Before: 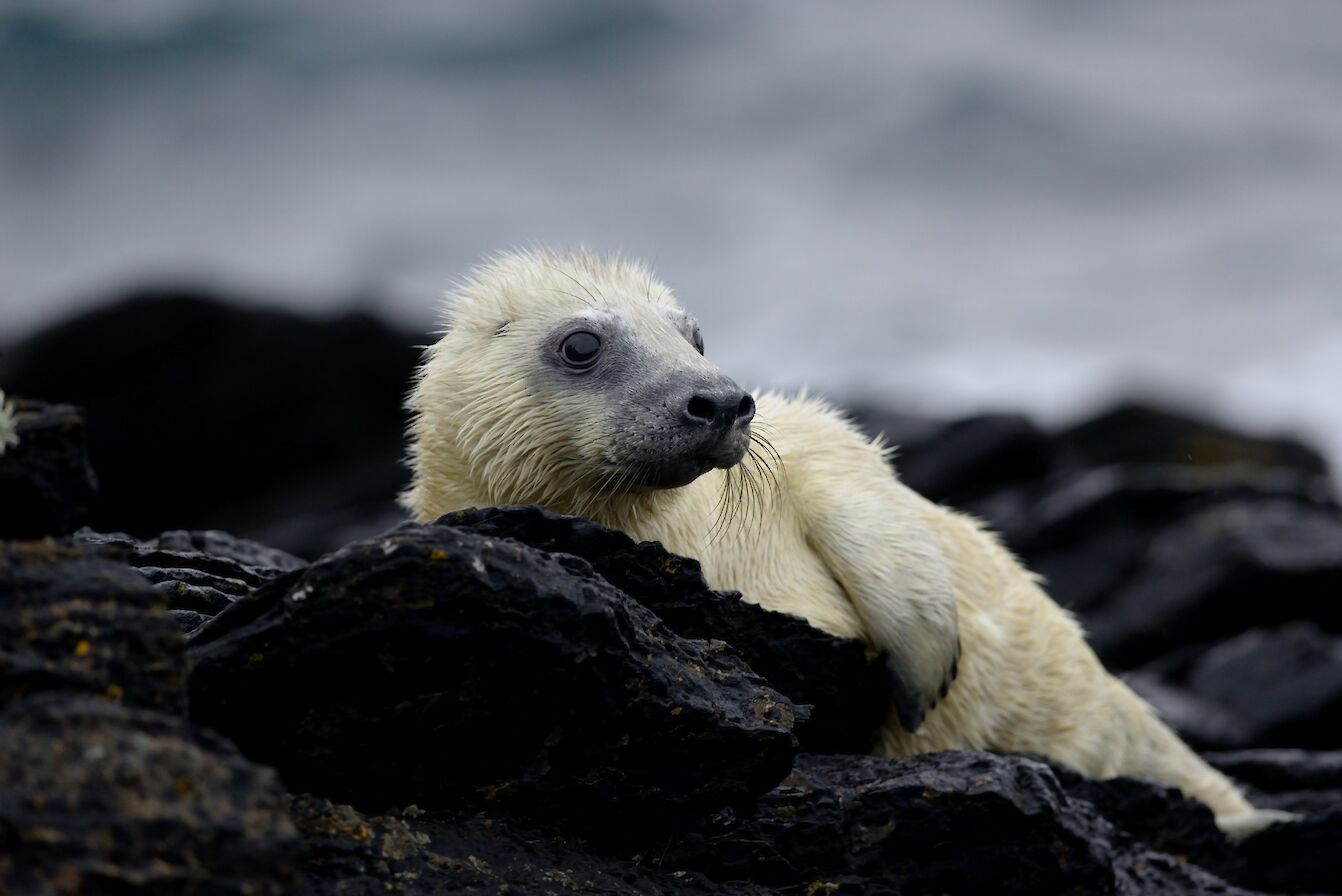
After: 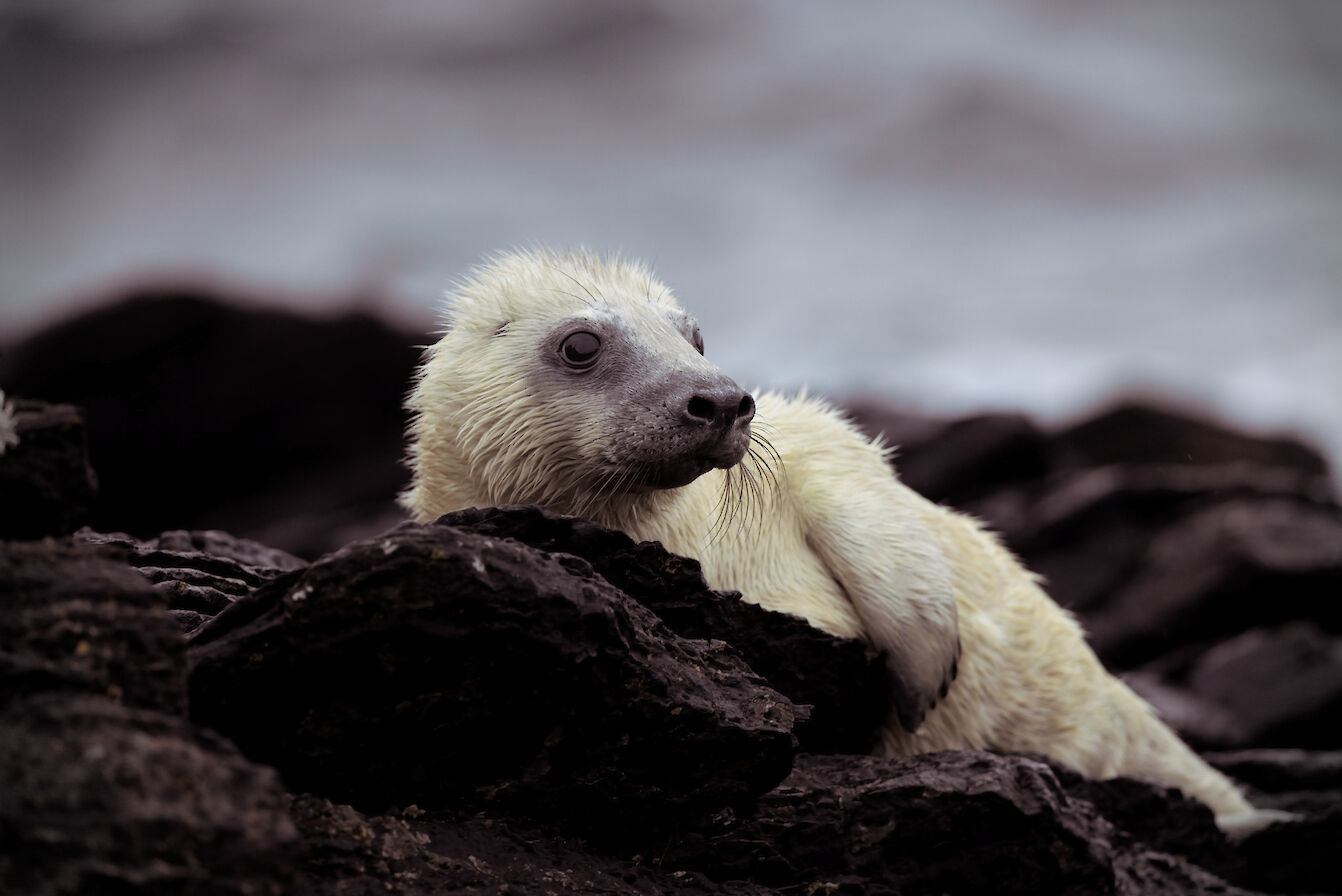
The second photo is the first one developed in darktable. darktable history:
vignetting: fall-off start 88.03%, fall-off radius 24.9%
split-toning: shadows › saturation 0.24, highlights › hue 54°, highlights › saturation 0.24
